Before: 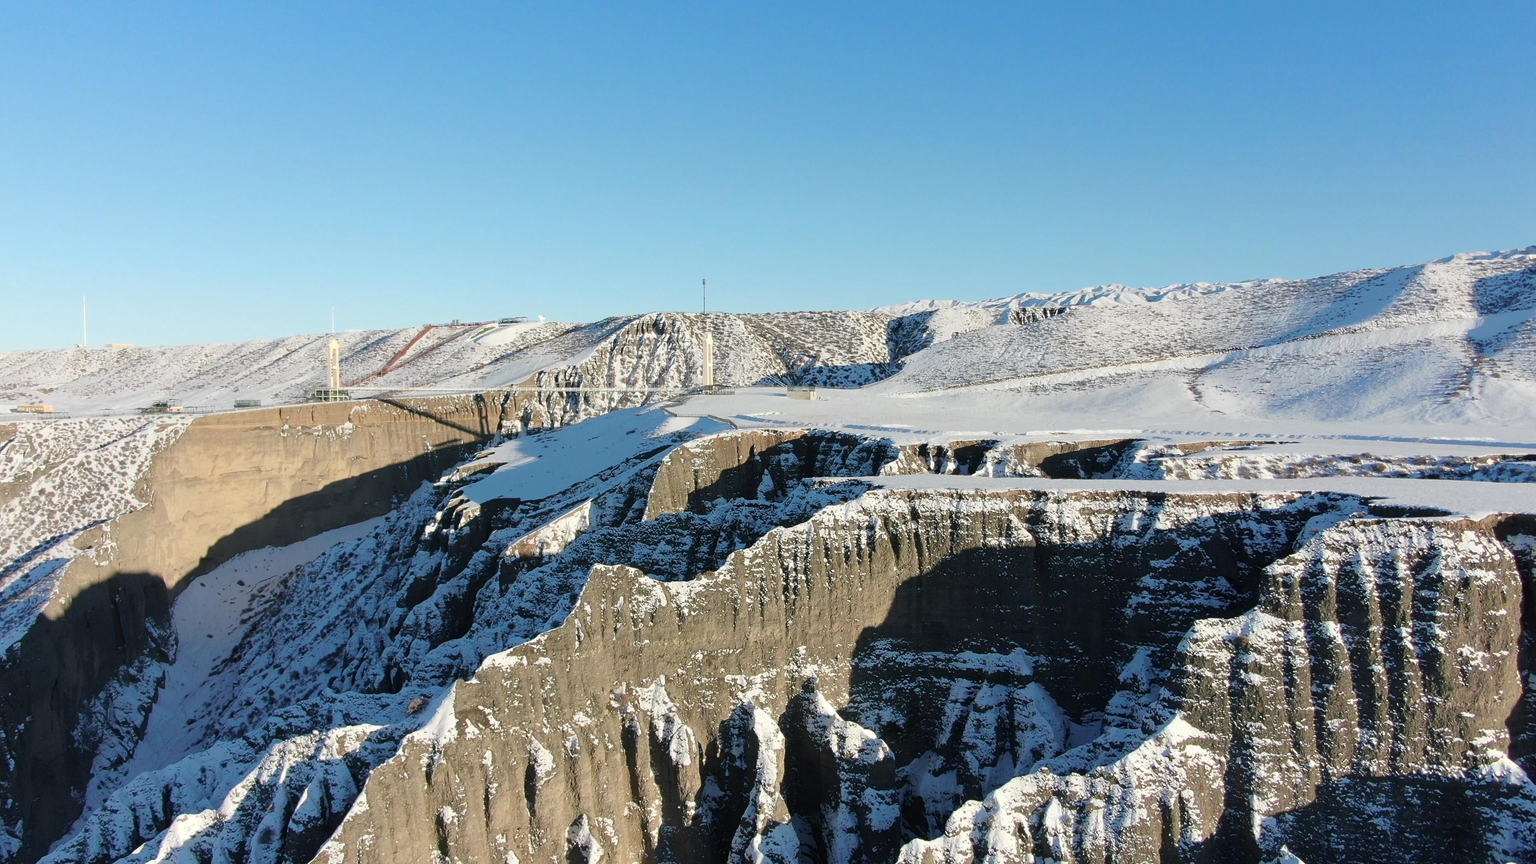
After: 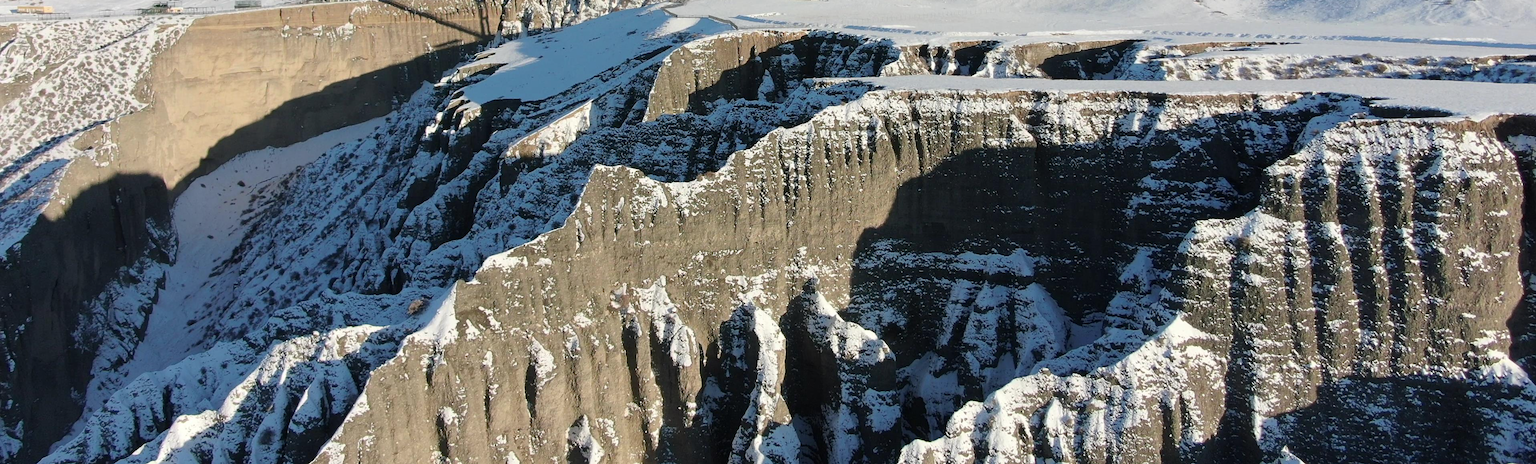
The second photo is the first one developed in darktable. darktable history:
crop and rotate: top 46.258%, right 0.044%
contrast brightness saturation: saturation -0.064
